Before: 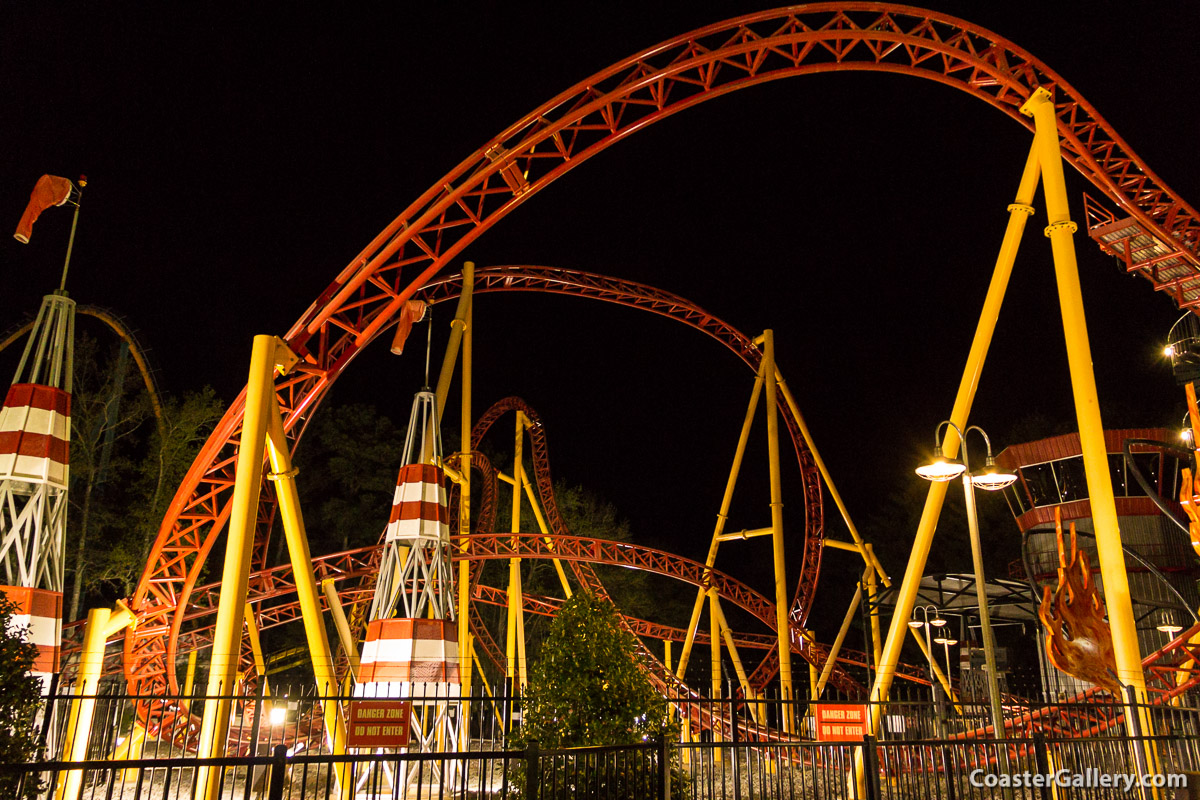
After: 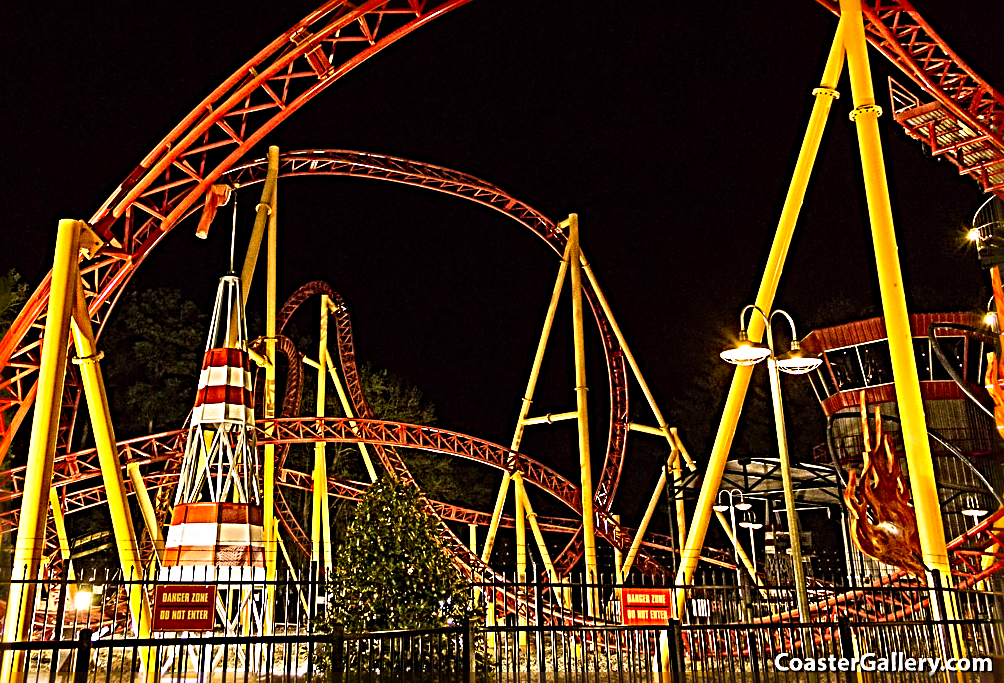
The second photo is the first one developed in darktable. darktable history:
color correction: highlights b* 0.066, saturation 1.33
sharpen: radius 4.051, amount 1.996
crop: left 16.331%, top 14.531%
